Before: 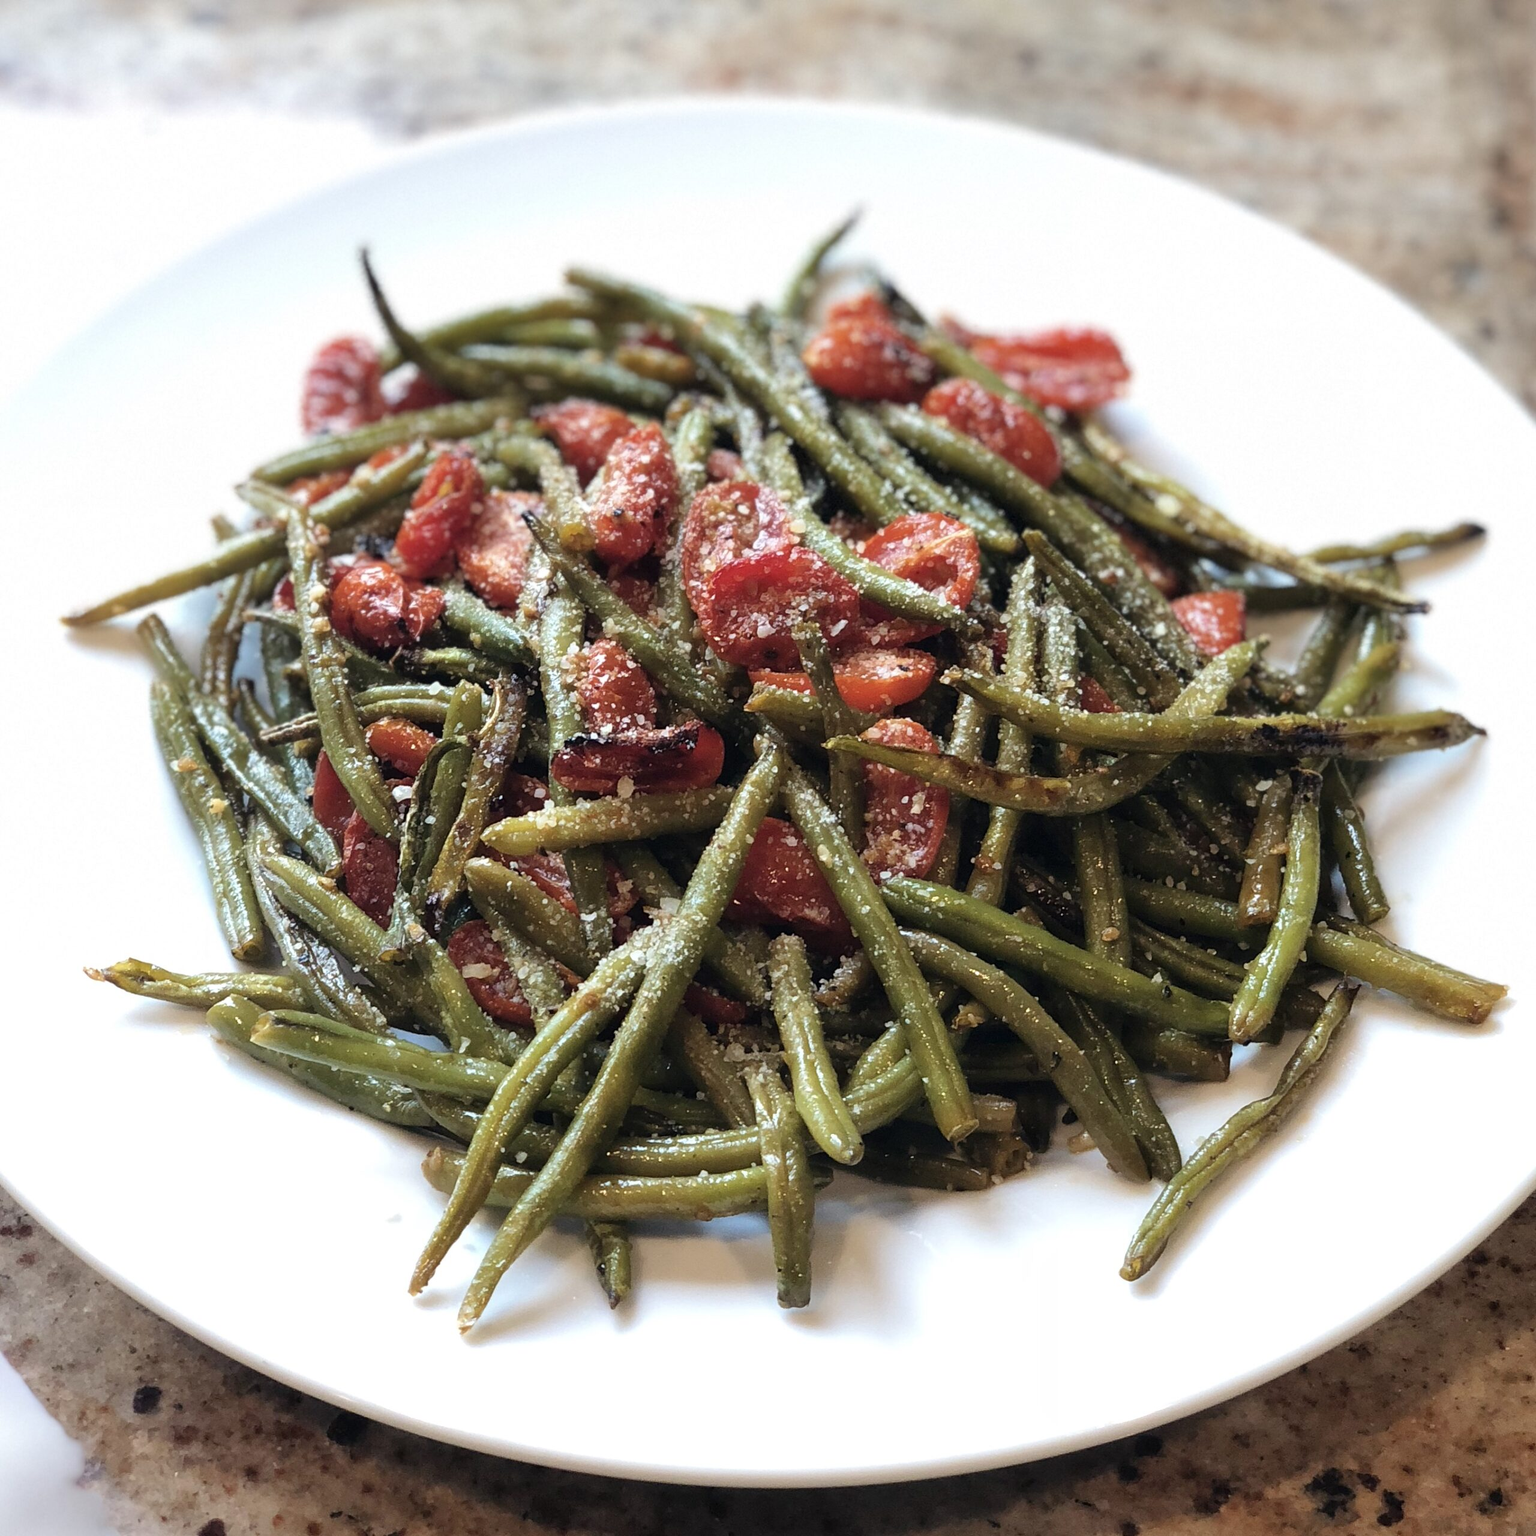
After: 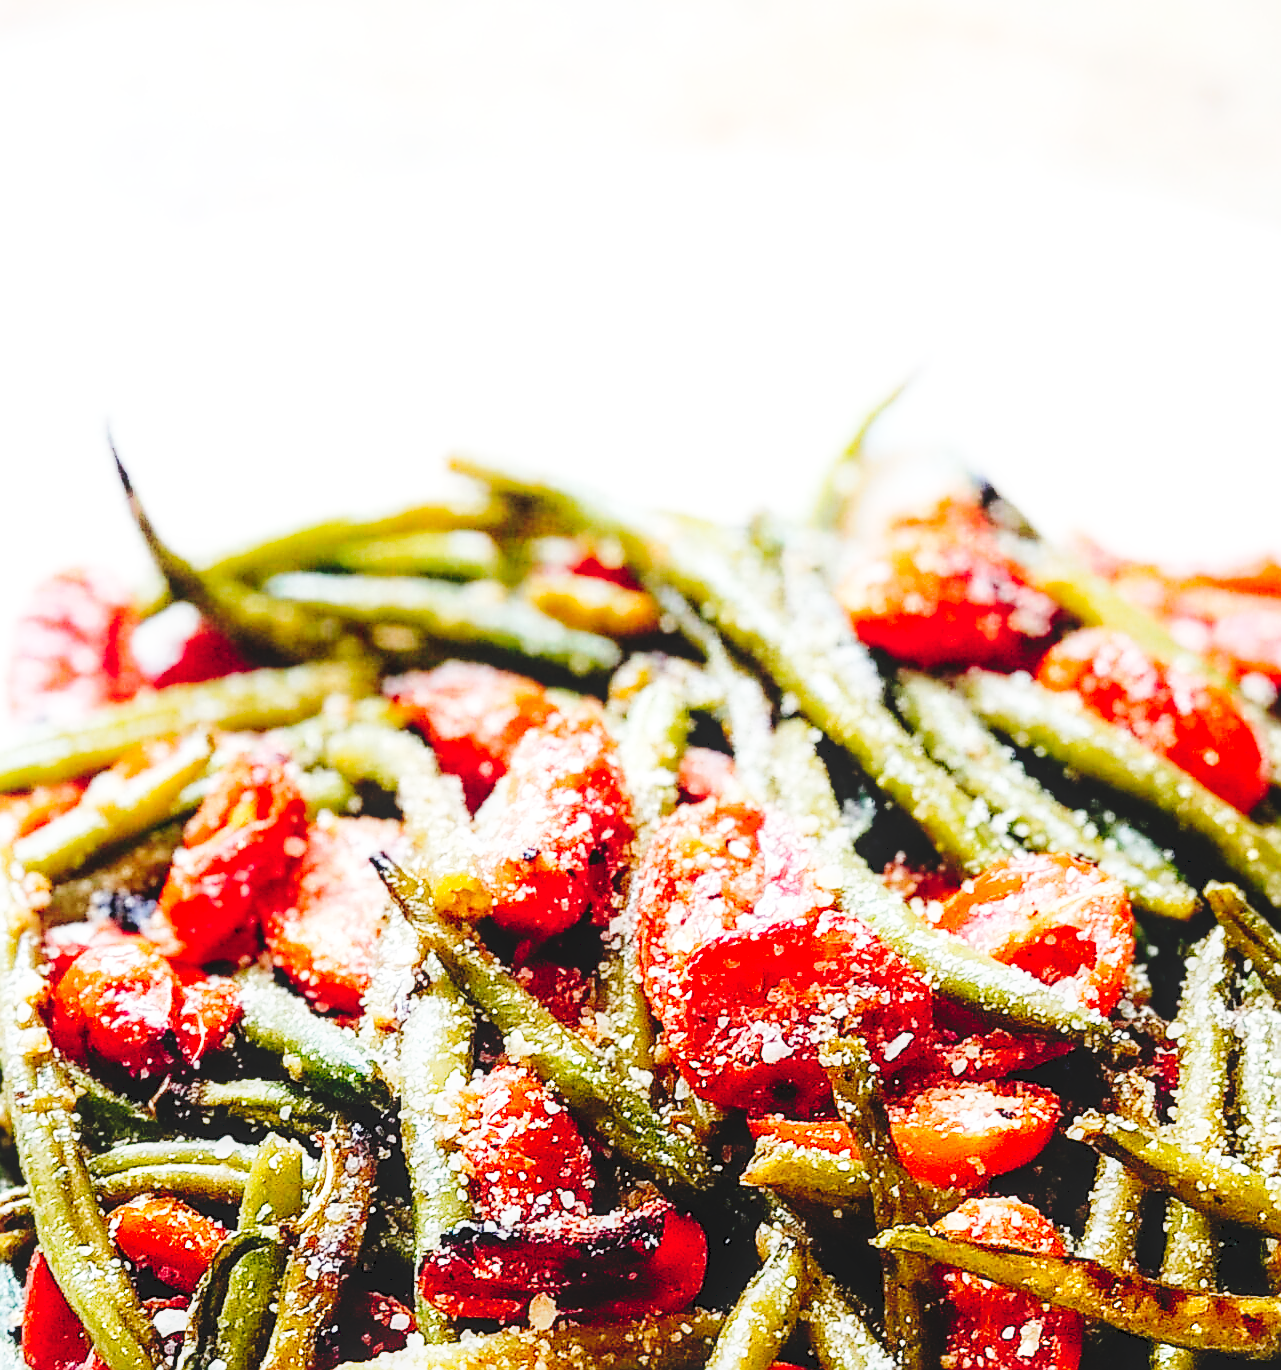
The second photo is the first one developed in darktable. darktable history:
local contrast: on, module defaults
sharpen: radius 1.4, amount 1.25, threshold 0.7
crop: left 19.556%, right 30.401%, bottom 46.458%
base curve: curves: ch0 [(0, 0) (0.012, 0.01) (0.073, 0.168) (0.31, 0.711) (0.645, 0.957) (1, 1)], preserve colors none
shadows and highlights: shadows -23.08, highlights 46.15, soften with gaussian
tone curve: curves: ch0 [(0, 0) (0.003, 0.075) (0.011, 0.079) (0.025, 0.079) (0.044, 0.082) (0.069, 0.085) (0.1, 0.089) (0.136, 0.096) (0.177, 0.105) (0.224, 0.14) (0.277, 0.202) (0.335, 0.304) (0.399, 0.417) (0.468, 0.521) (0.543, 0.636) (0.623, 0.726) (0.709, 0.801) (0.801, 0.878) (0.898, 0.927) (1, 1)], preserve colors none
color balance rgb: perceptual saturation grading › global saturation 20%, perceptual saturation grading › highlights -25%, perceptual saturation grading › shadows 25%
